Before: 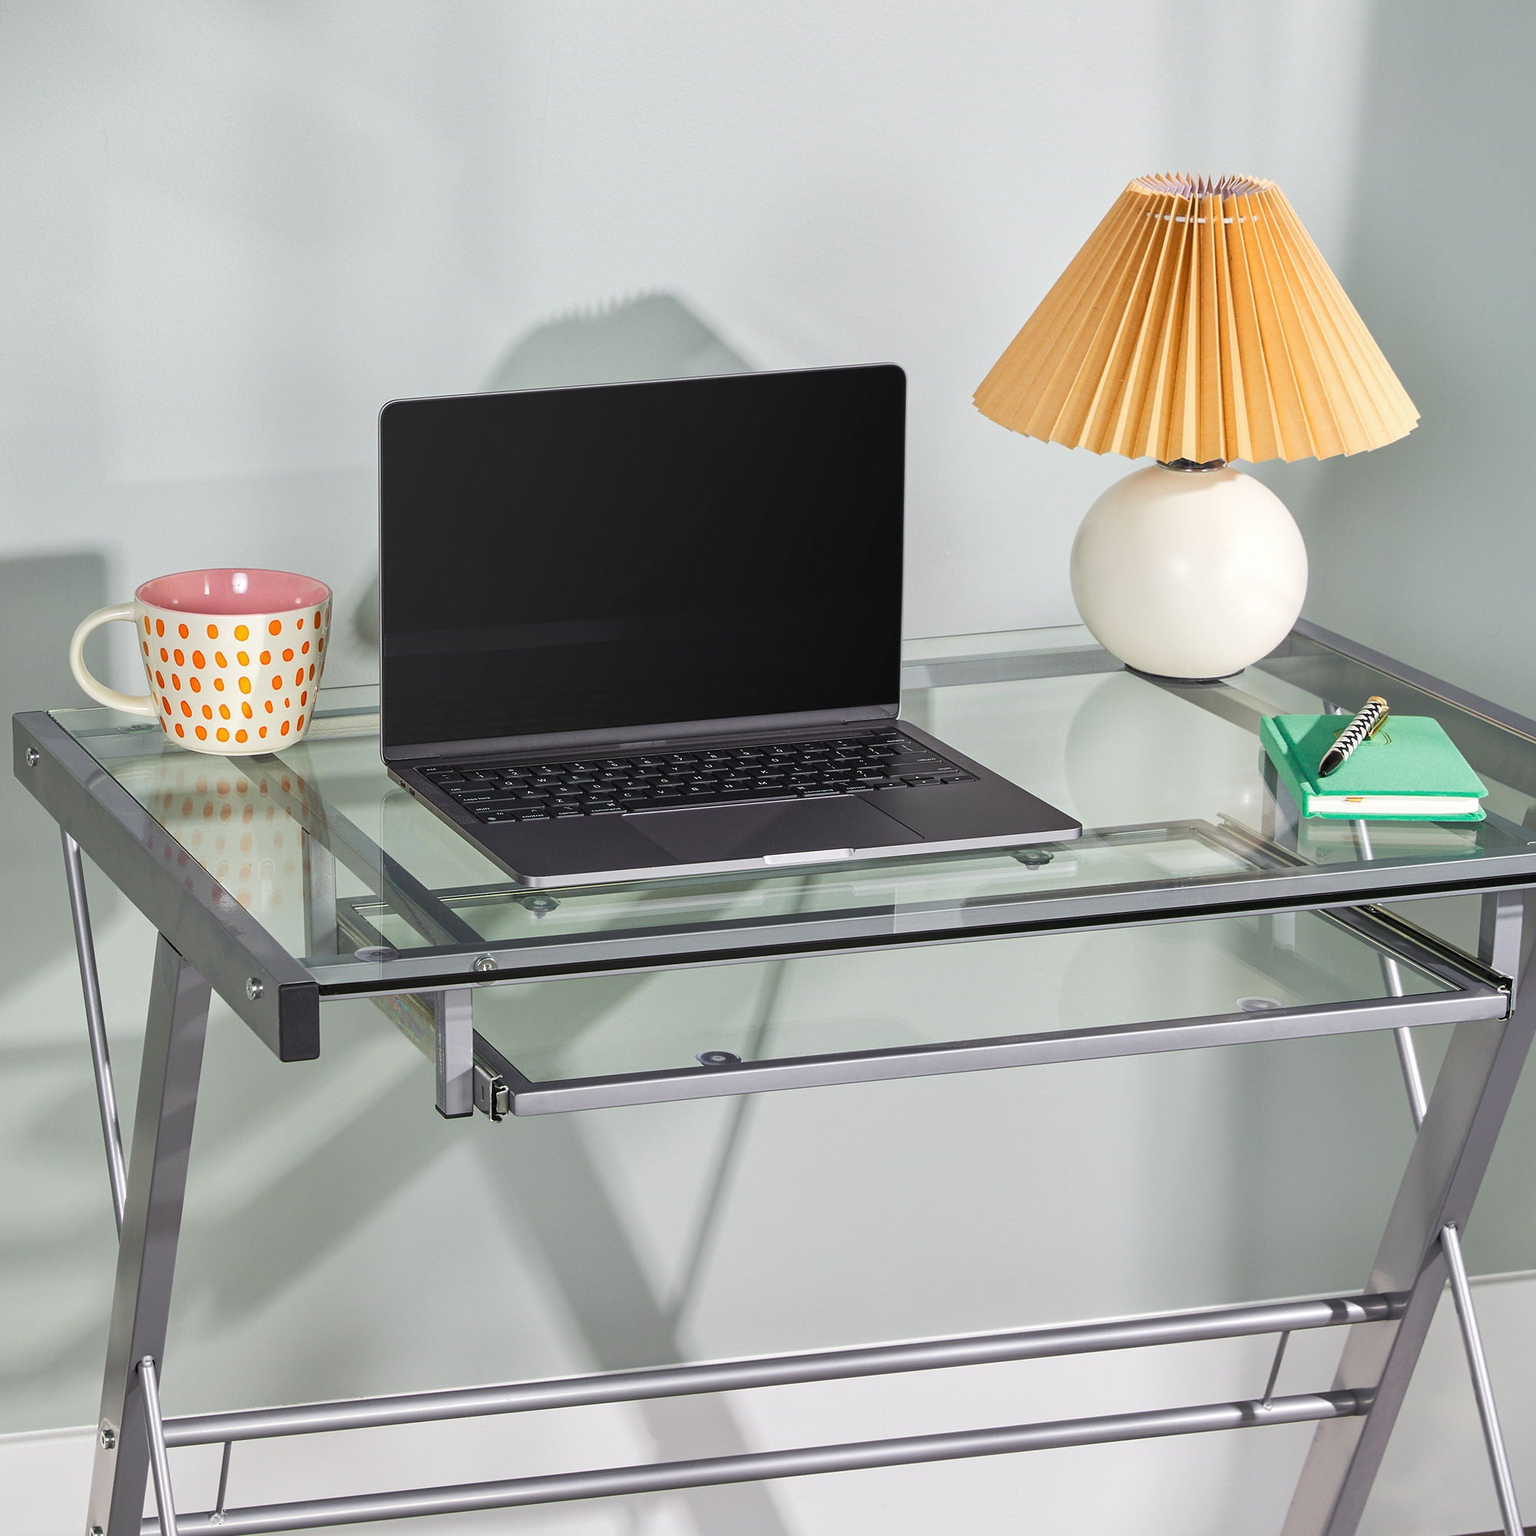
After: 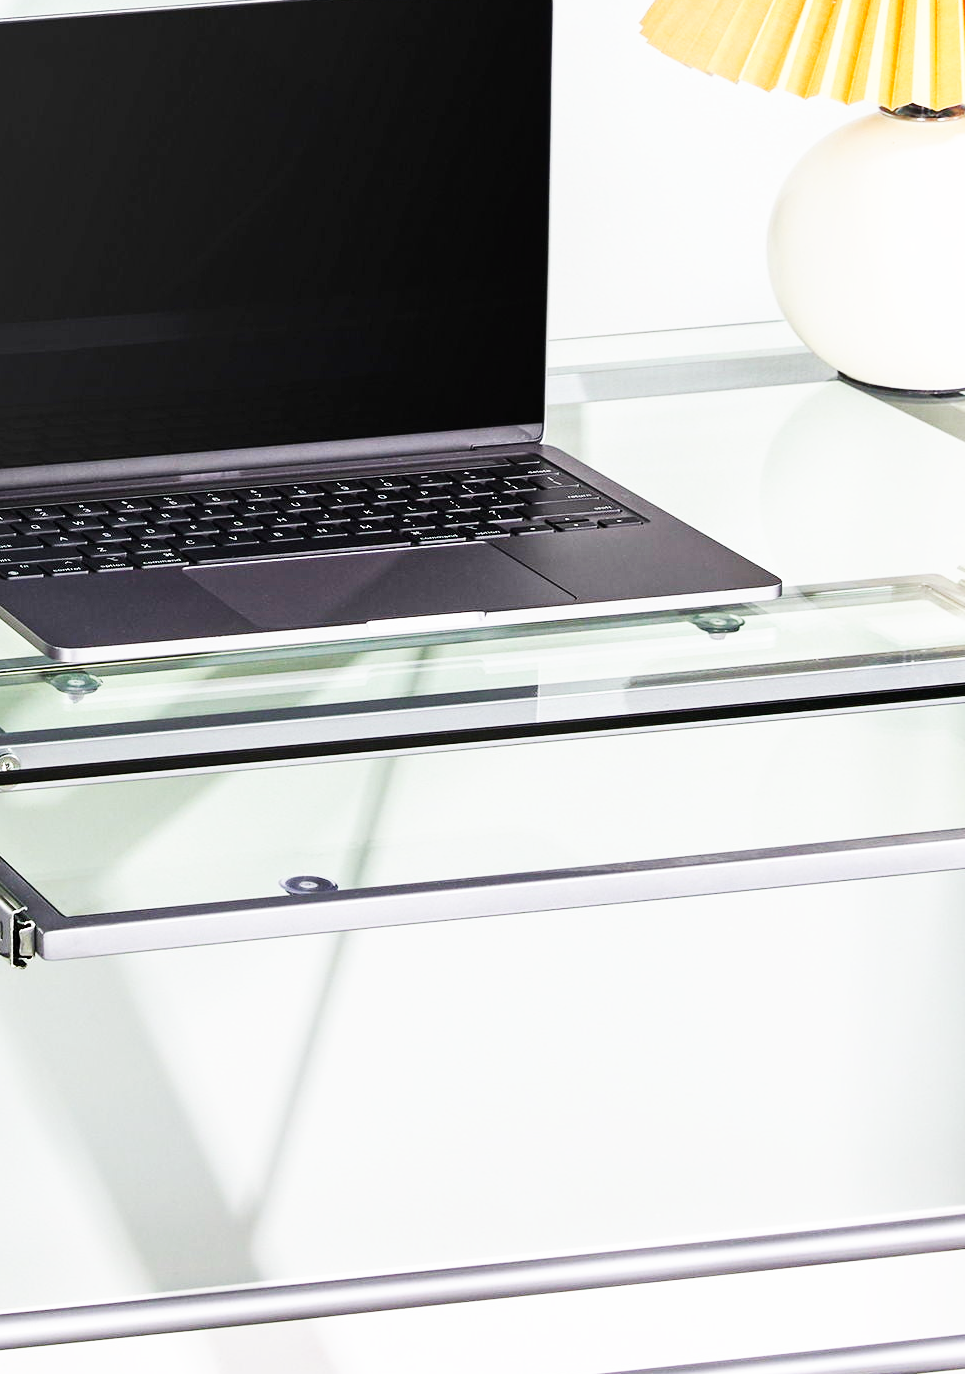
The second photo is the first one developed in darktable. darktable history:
base curve: curves: ch0 [(0, 0) (0.007, 0.004) (0.027, 0.03) (0.046, 0.07) (0.207, 0.54) (0.442, 0.872) (0.673, 0.972) (1, 1)], preserve colors none
crop: left 31.379%, top 24.658%, right 20.326%, bottom 6.628%
